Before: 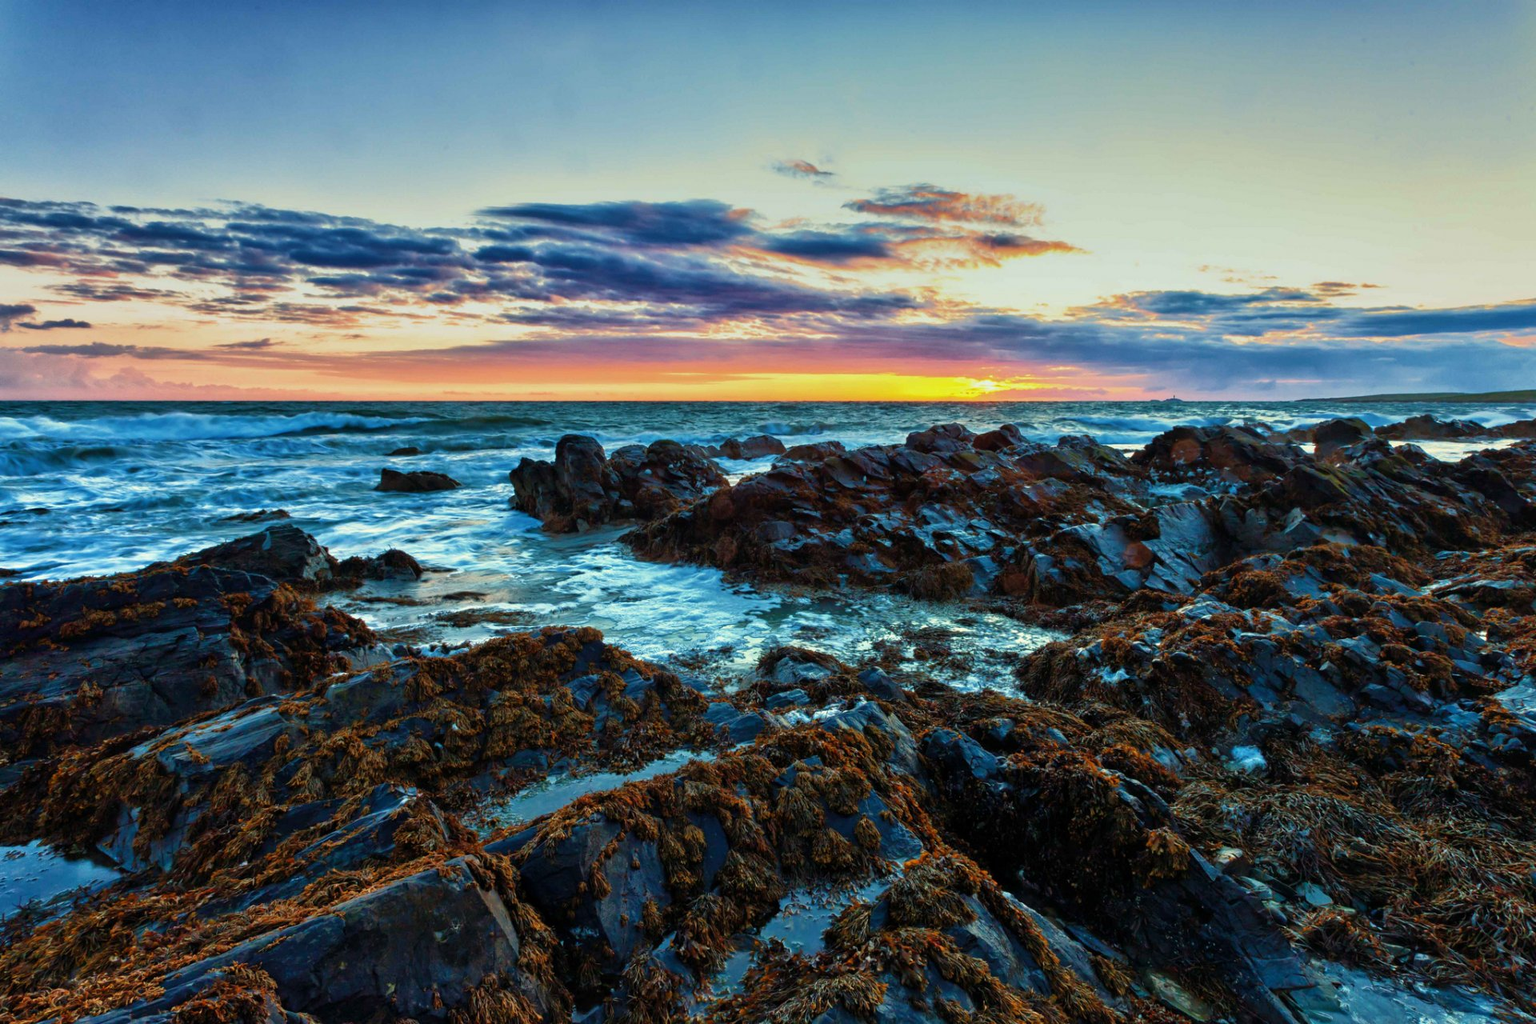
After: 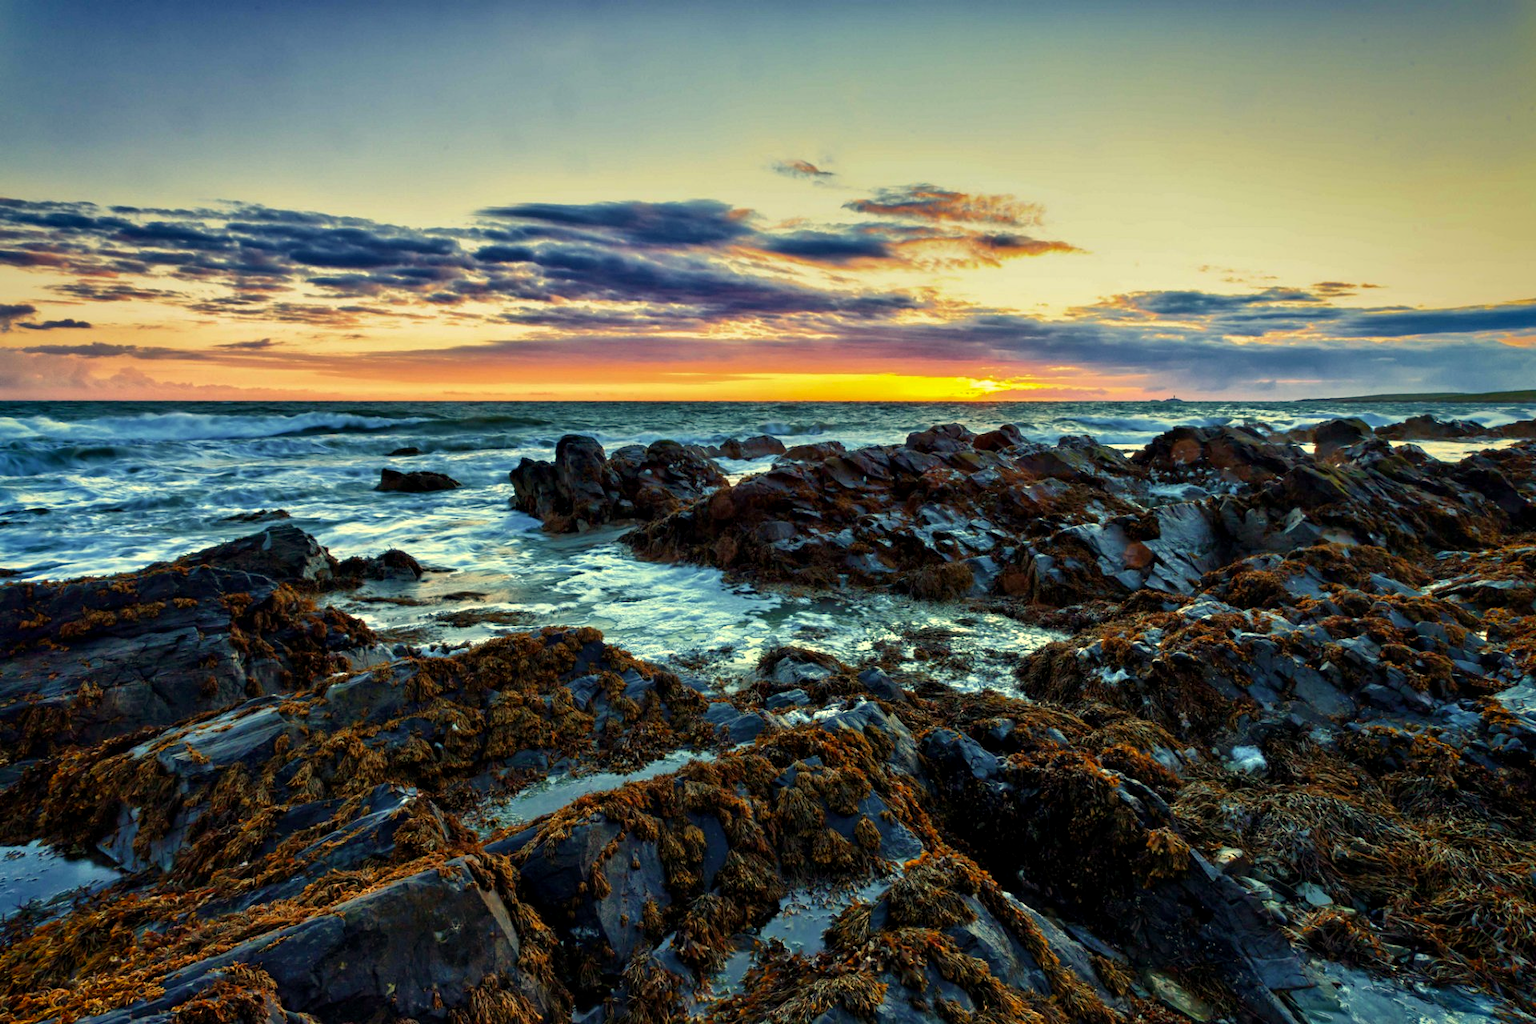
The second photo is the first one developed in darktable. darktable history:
contrast equalizer: octaves 7, y [[0.526, 0.53, 0.532, 0.532, 0.53, 0.525], [0.5 ×6], [0.5 ×6], [0 ×6], [0 ×6]]
color correction: highlights a* 2.31, highlights b* 22.62
vignetting: fall-off radius 60.59%, saturation 0.376, center (-0.03, 0.246)
